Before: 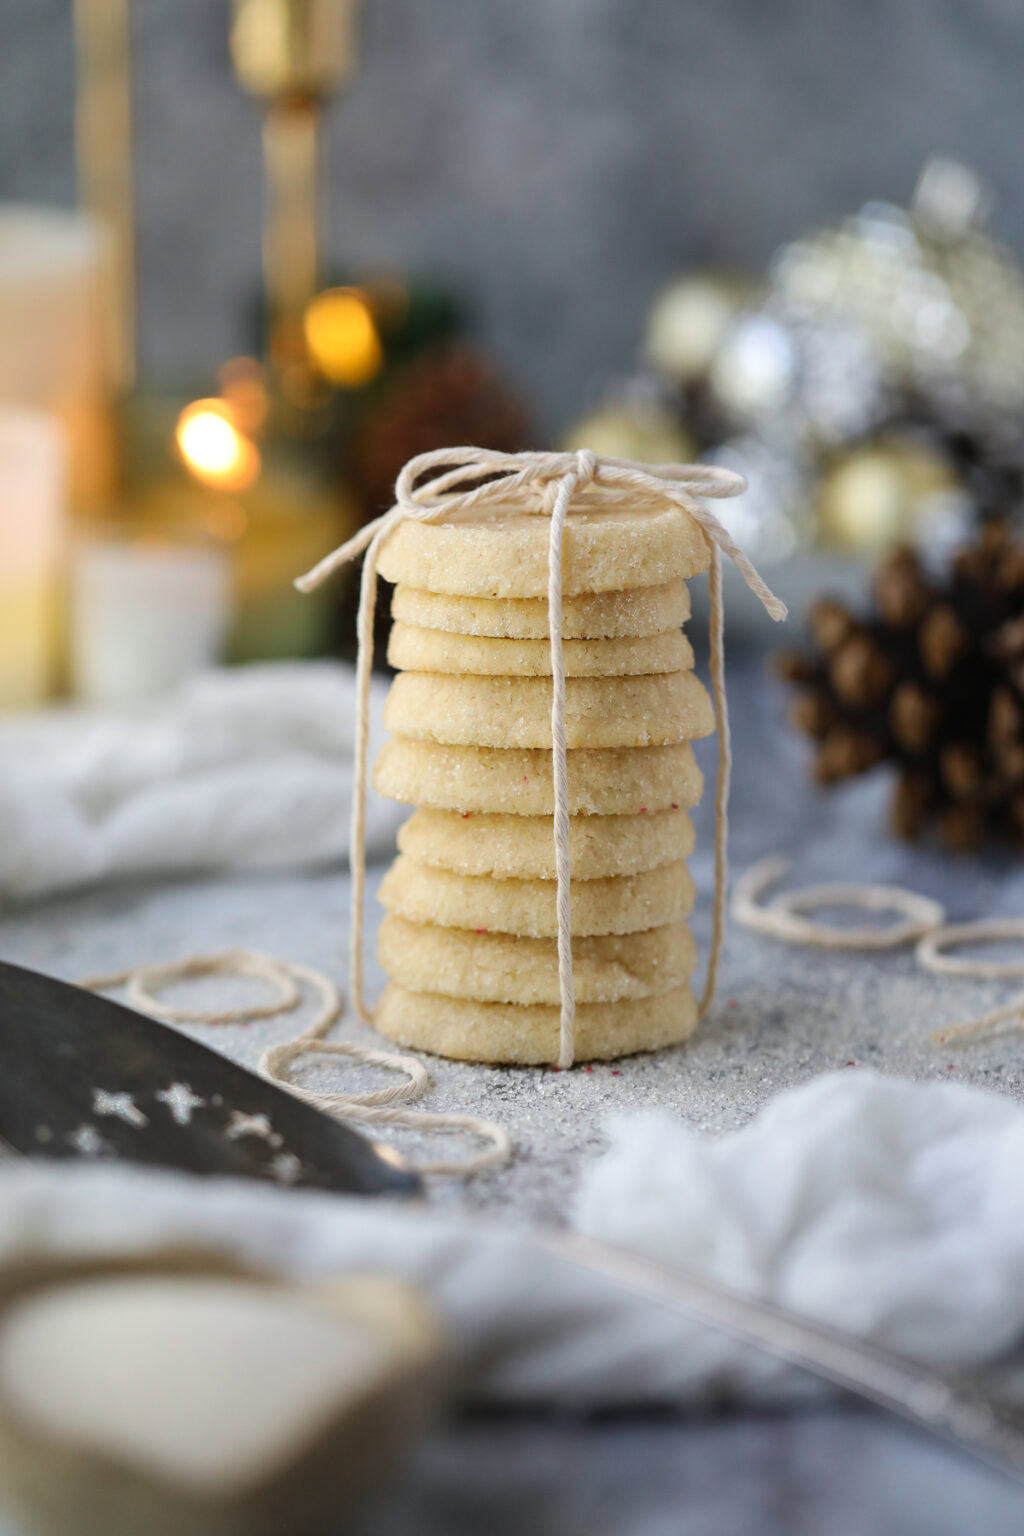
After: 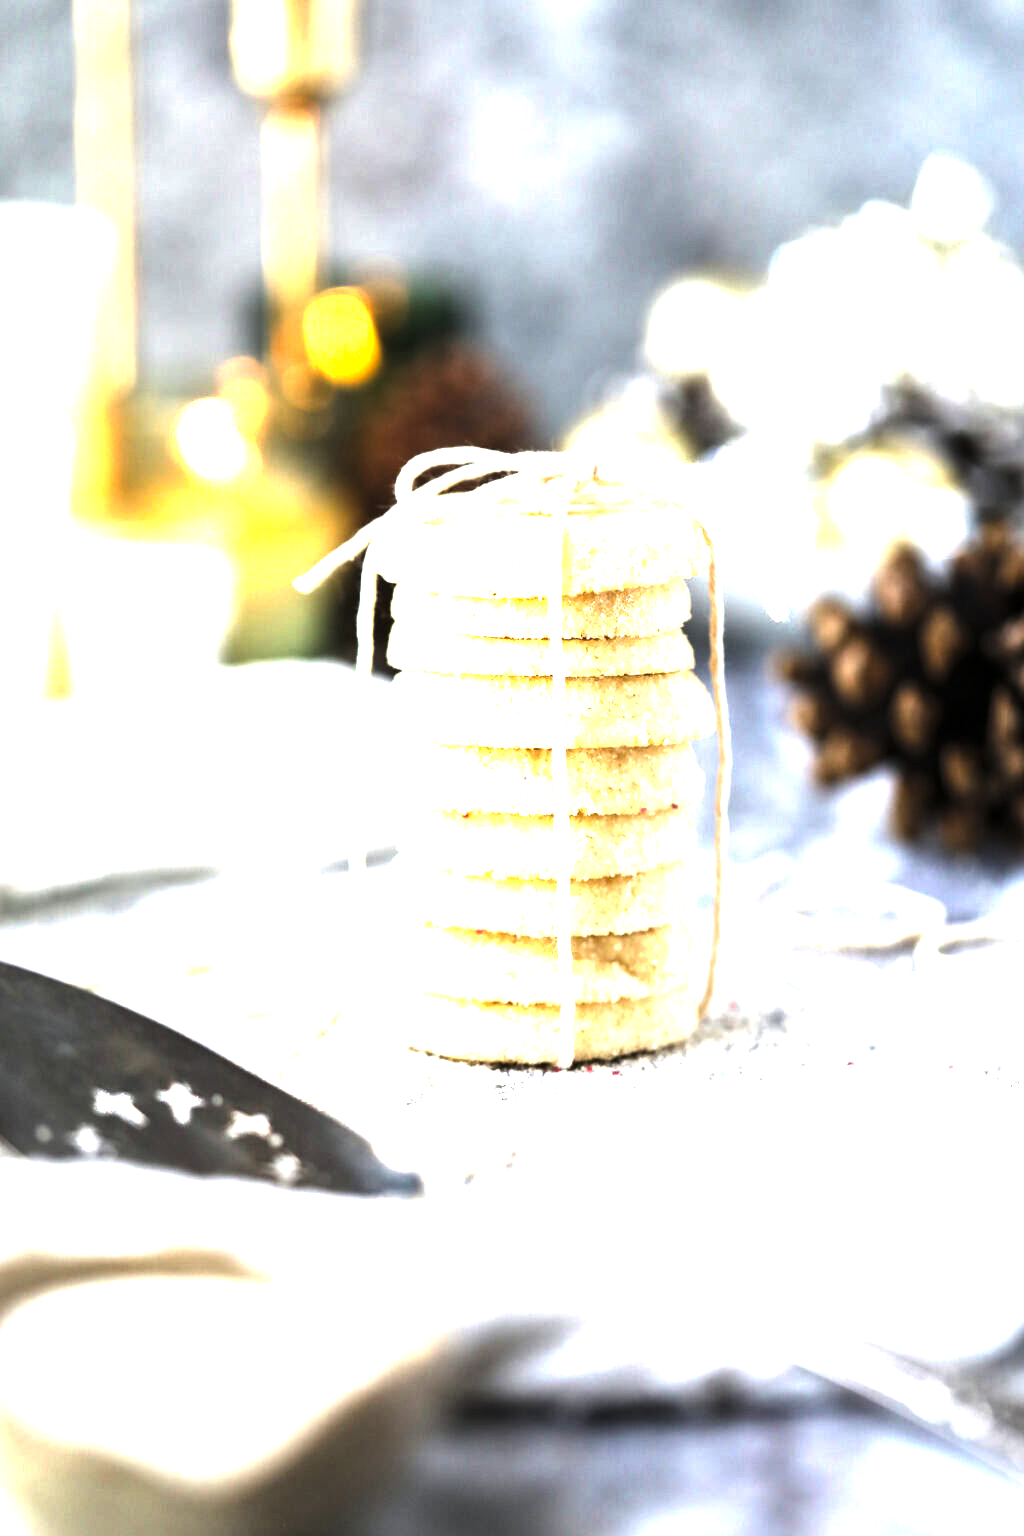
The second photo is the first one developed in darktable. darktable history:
levels: levels [0.044, 0.475, 0.791]
exposure: black level correction 0, exposure 1.5 EV, compensate exposure bias true, compensate highlight preservation false
